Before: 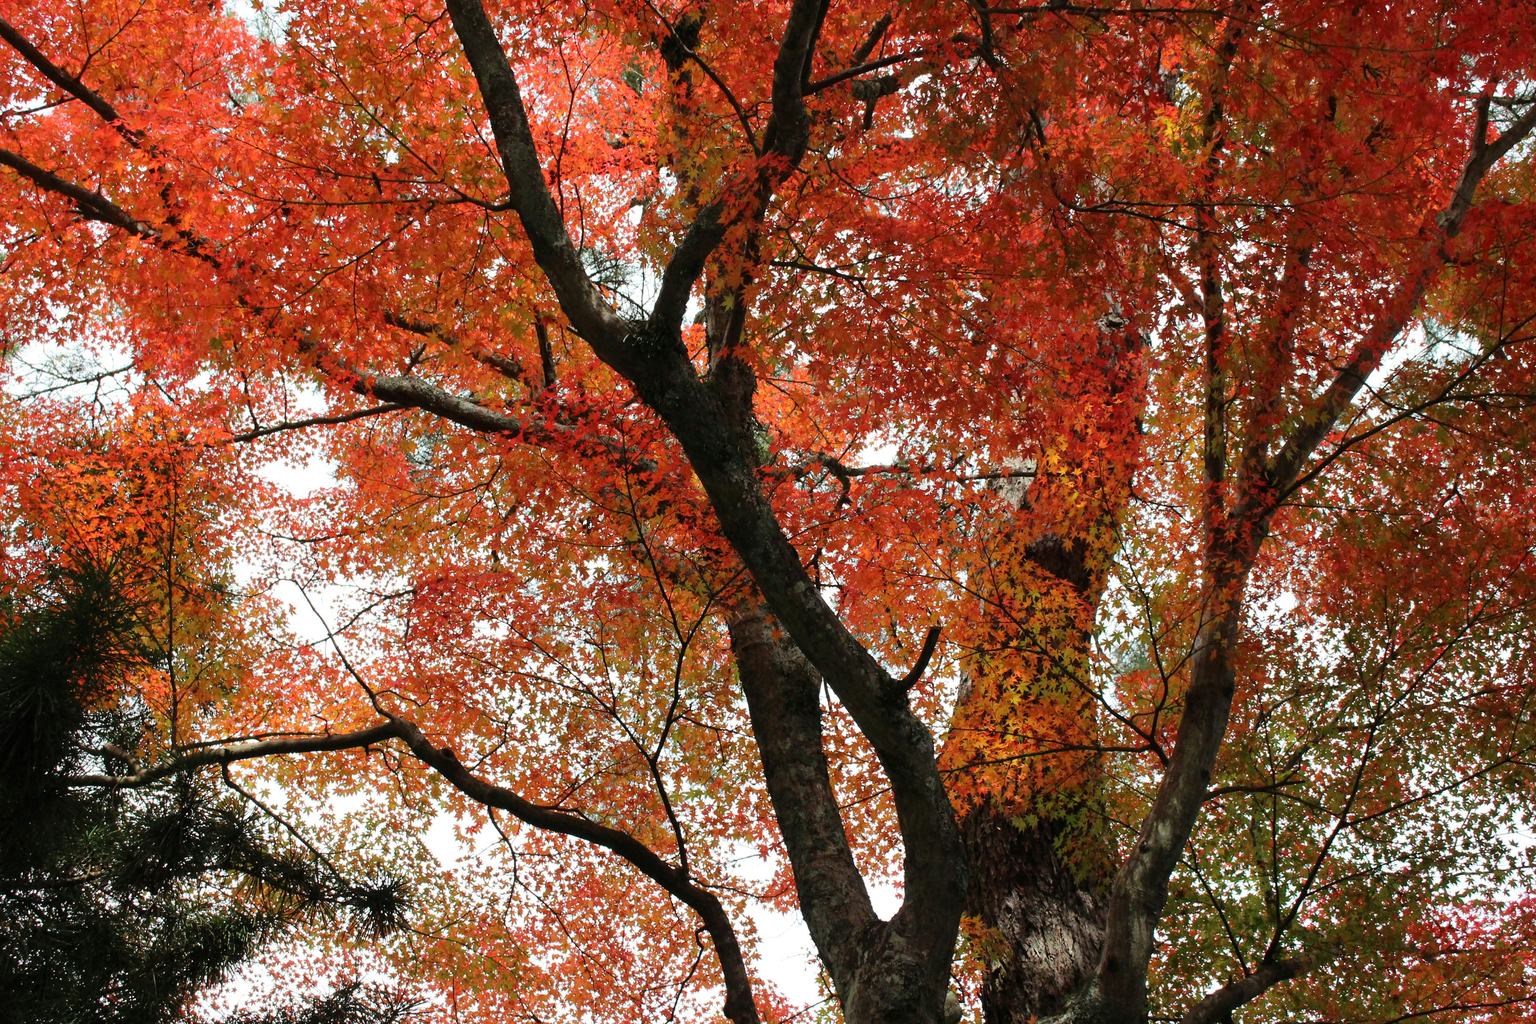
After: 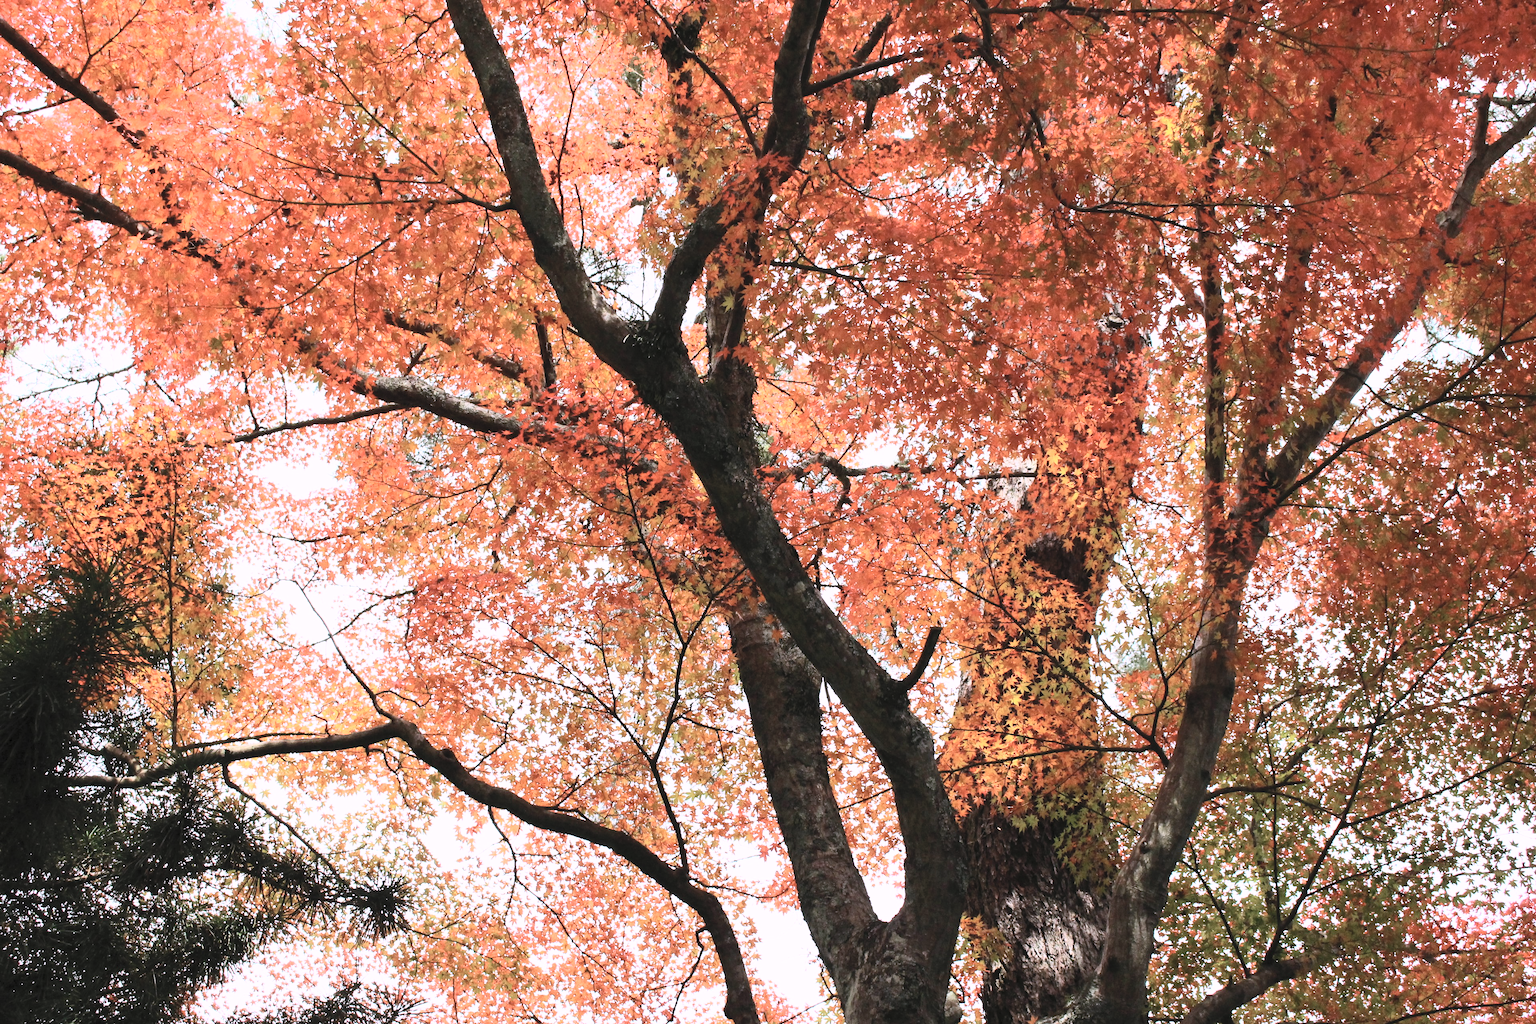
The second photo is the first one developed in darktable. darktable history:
contrast brightness saturation: contrast 0.43, brightness 0.56, saturation -0.19
tone equalizer: on, module defaults
white balance: red 1.066, blue 1.119
